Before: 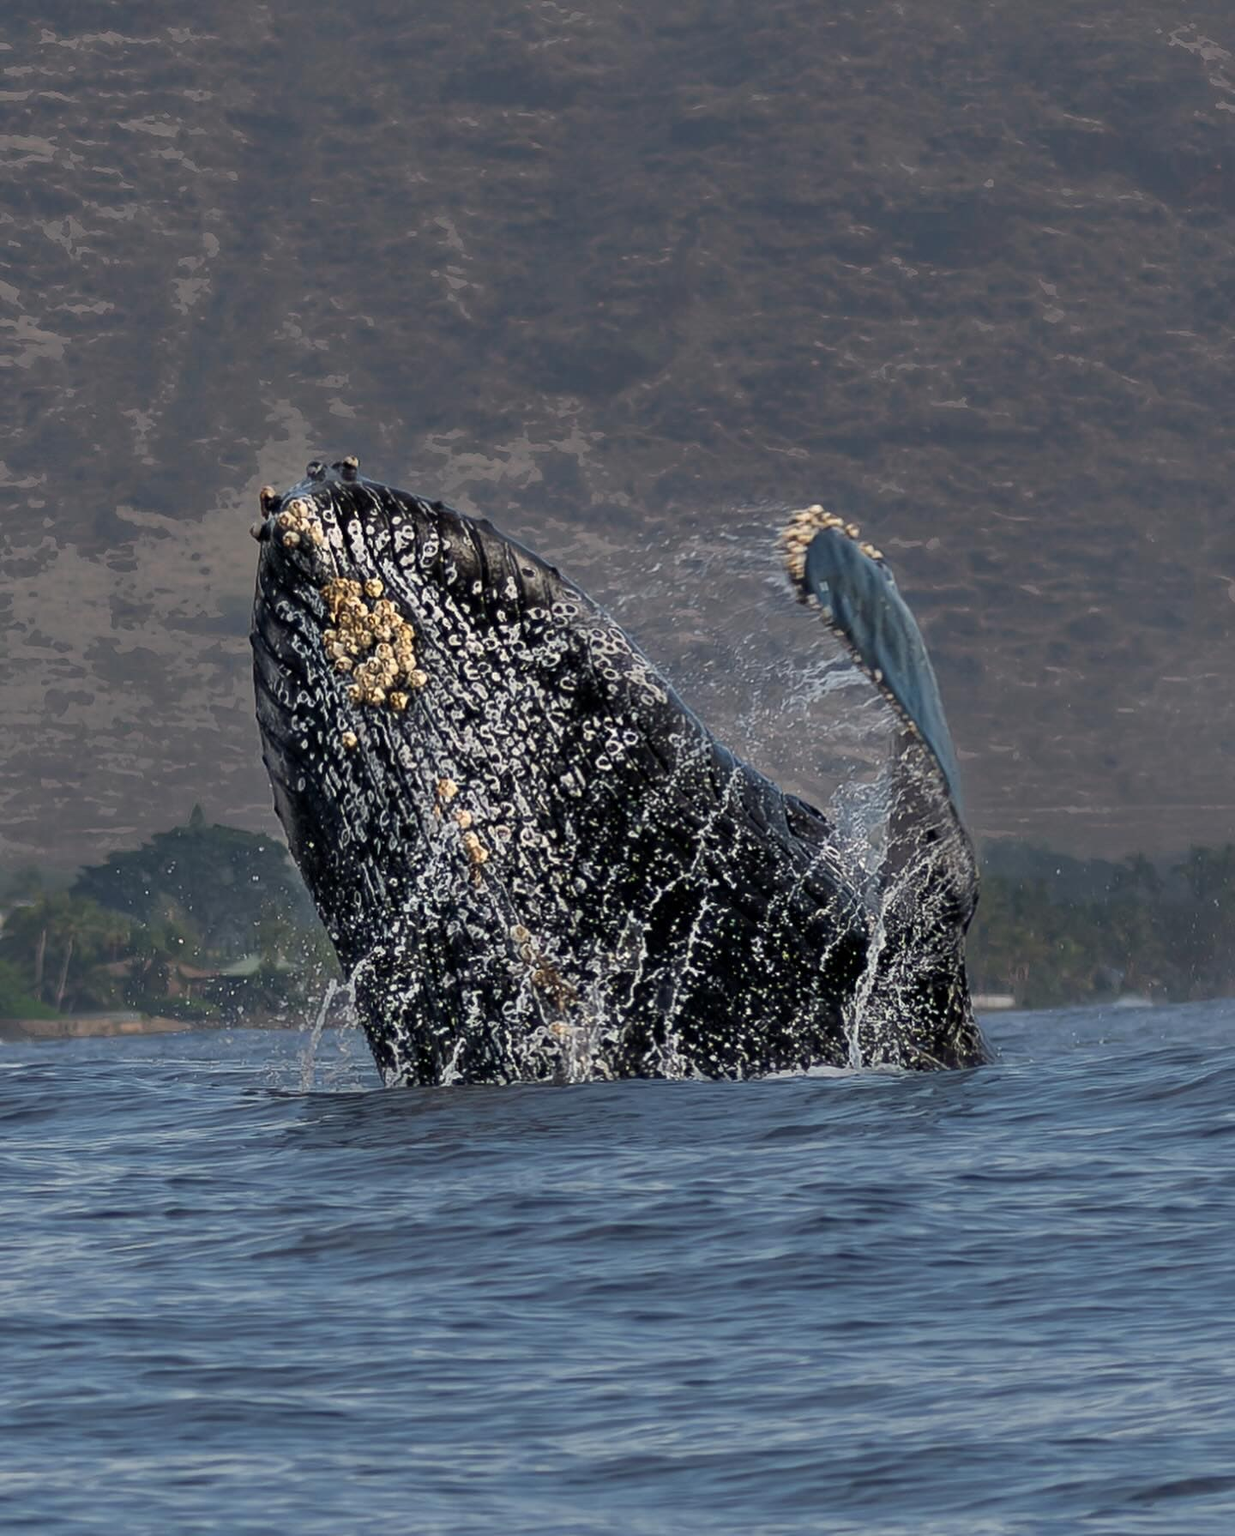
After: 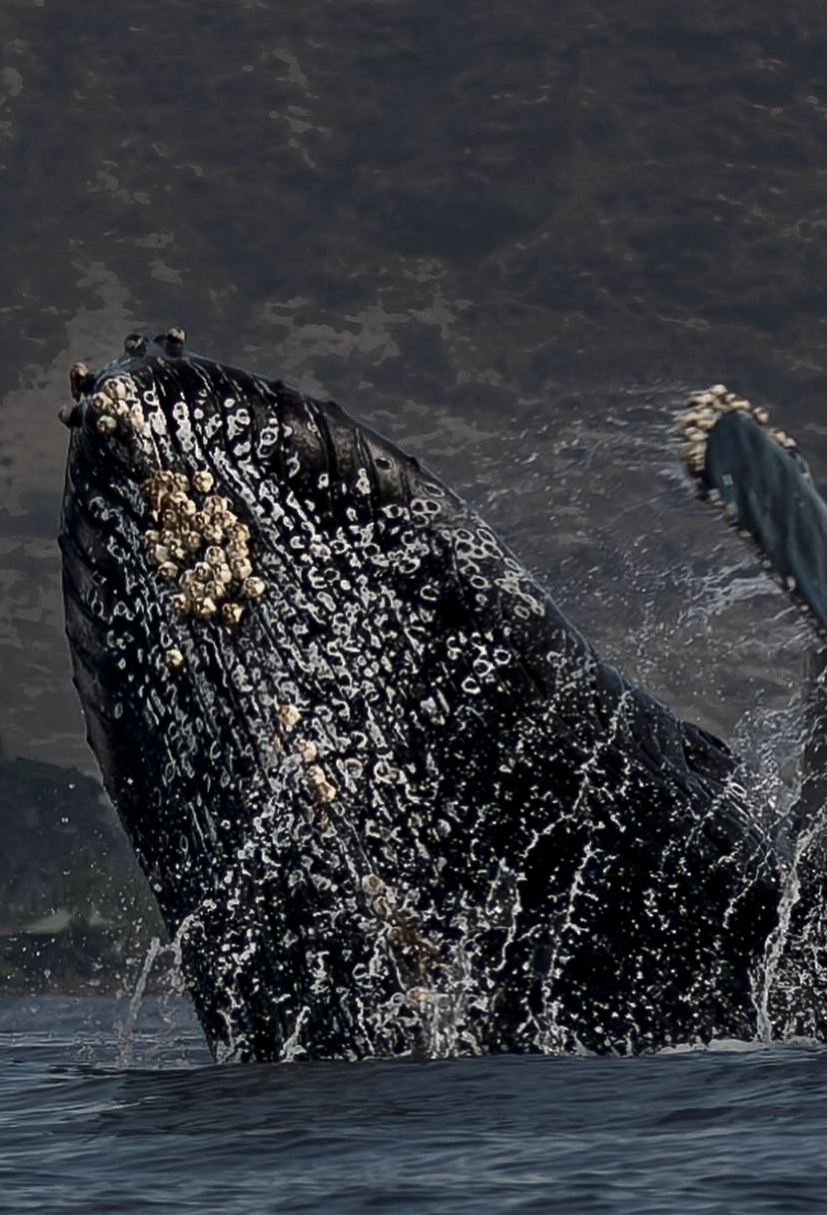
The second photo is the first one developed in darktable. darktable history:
color correction: highlights b* 0.038, saturation 0.522
contrast brightness saturation: brightness -0.252, saturation 0.2
crop: left 16.224%, top 11.395%, right 26.281%, bottom 20.723%
